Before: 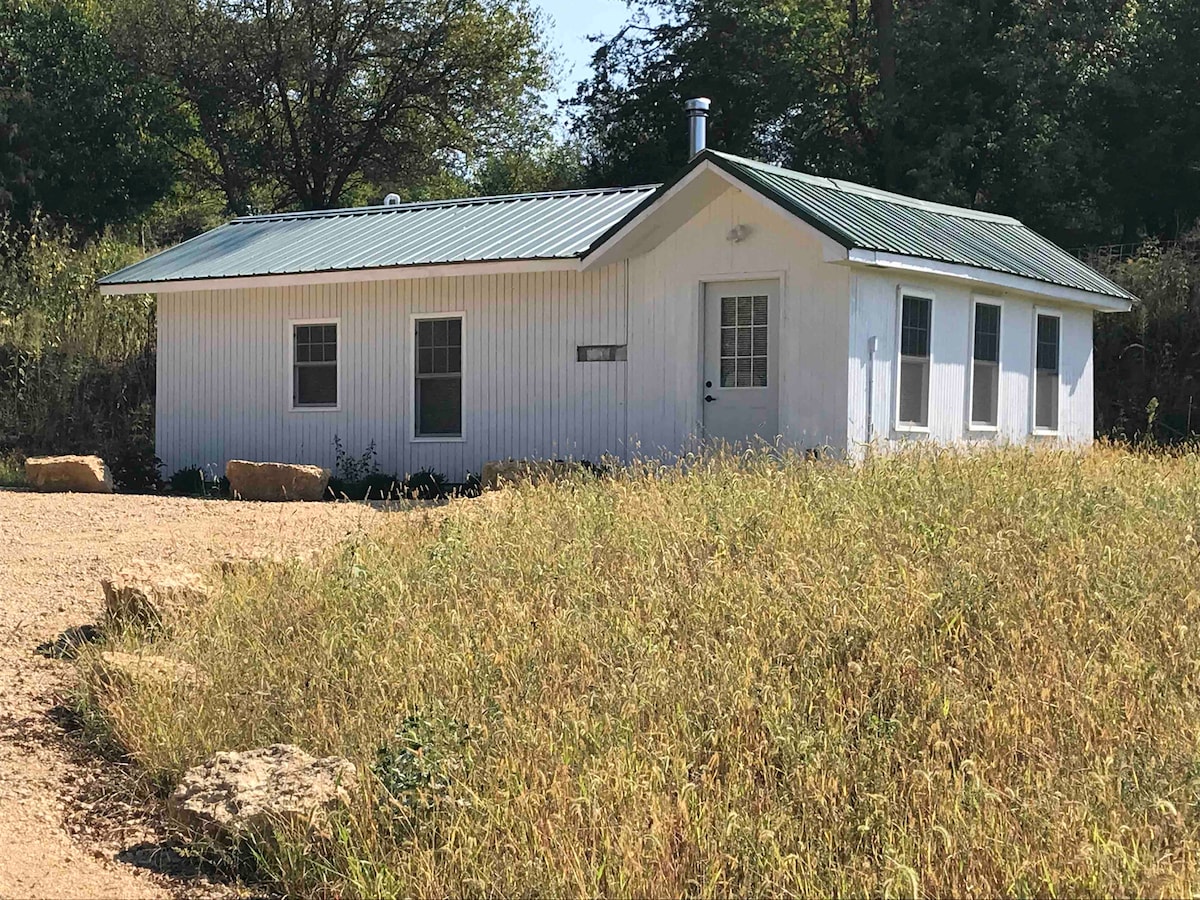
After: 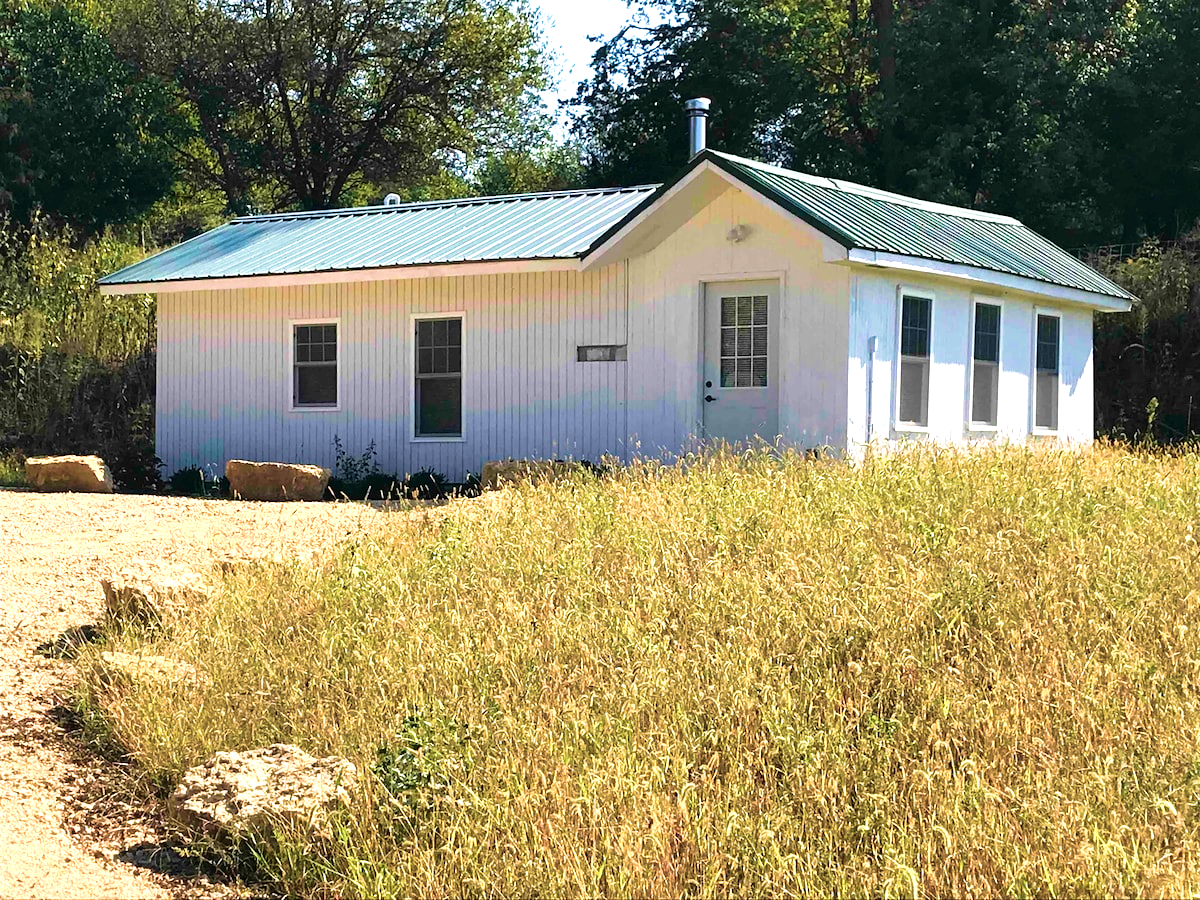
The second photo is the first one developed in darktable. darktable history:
color zones: curves: ch0 [(0, 0.5) (0.143, 0.5) (0.286, 0.5) (0.429, 0.5) (0.571, 0.5) (0.714, 0.476) (0.857, 0.5) (1, 0.5)]; ch2 [(0, 0.5) (0.143, 0.5) (0.286, 0.5) (0.429, 0.5) (0.571, 0.5) (0.714, 0.487) (0.857, 0.5) (1, 0.5)]
velvia: strength 74.45%
tone equalizer: -8 EV -0.756 EV, -7 EV -0.703 EV, -6 EV -0.635 EV, -5 EV -0.374 EV, -3 EV 0.394 EV, -2 EV 0.6 EV, -1 EV 0.683 EV, +0 EV 0.722 EV, mask exposure compensation -0.497 EV
